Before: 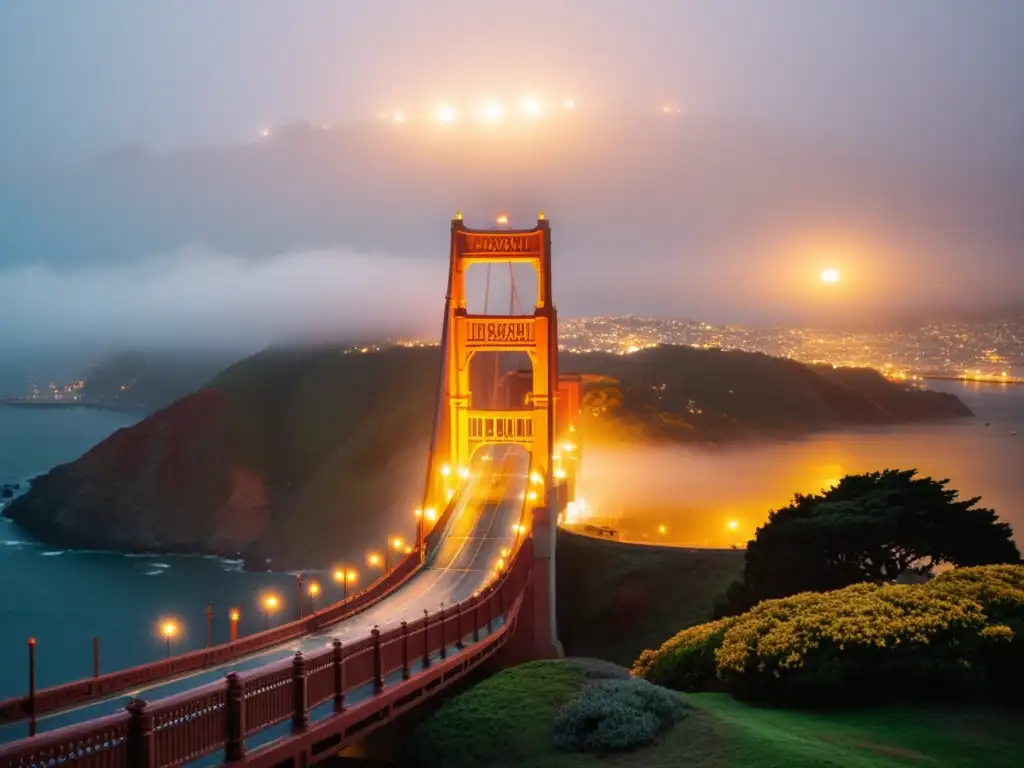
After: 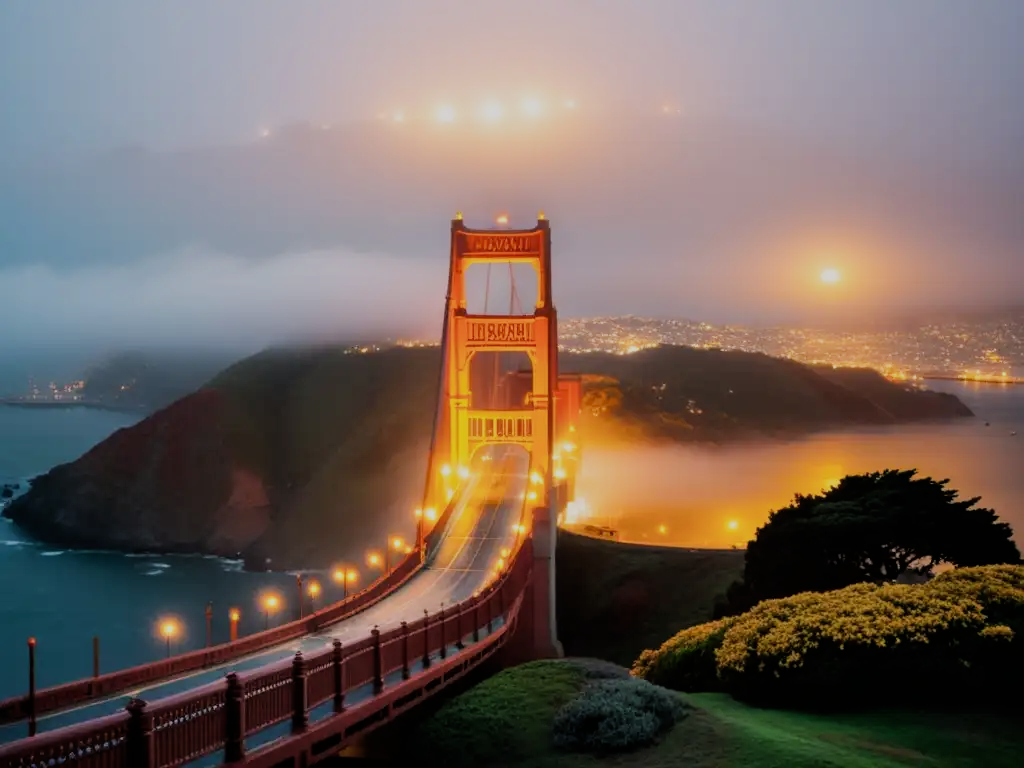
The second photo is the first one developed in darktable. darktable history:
filmic rgb: black relative exposure -7.65 EV, white relative exposure 4.56 EV, threshold 5.97 EV, hardness 3.61, enable highlight reconstruction true
